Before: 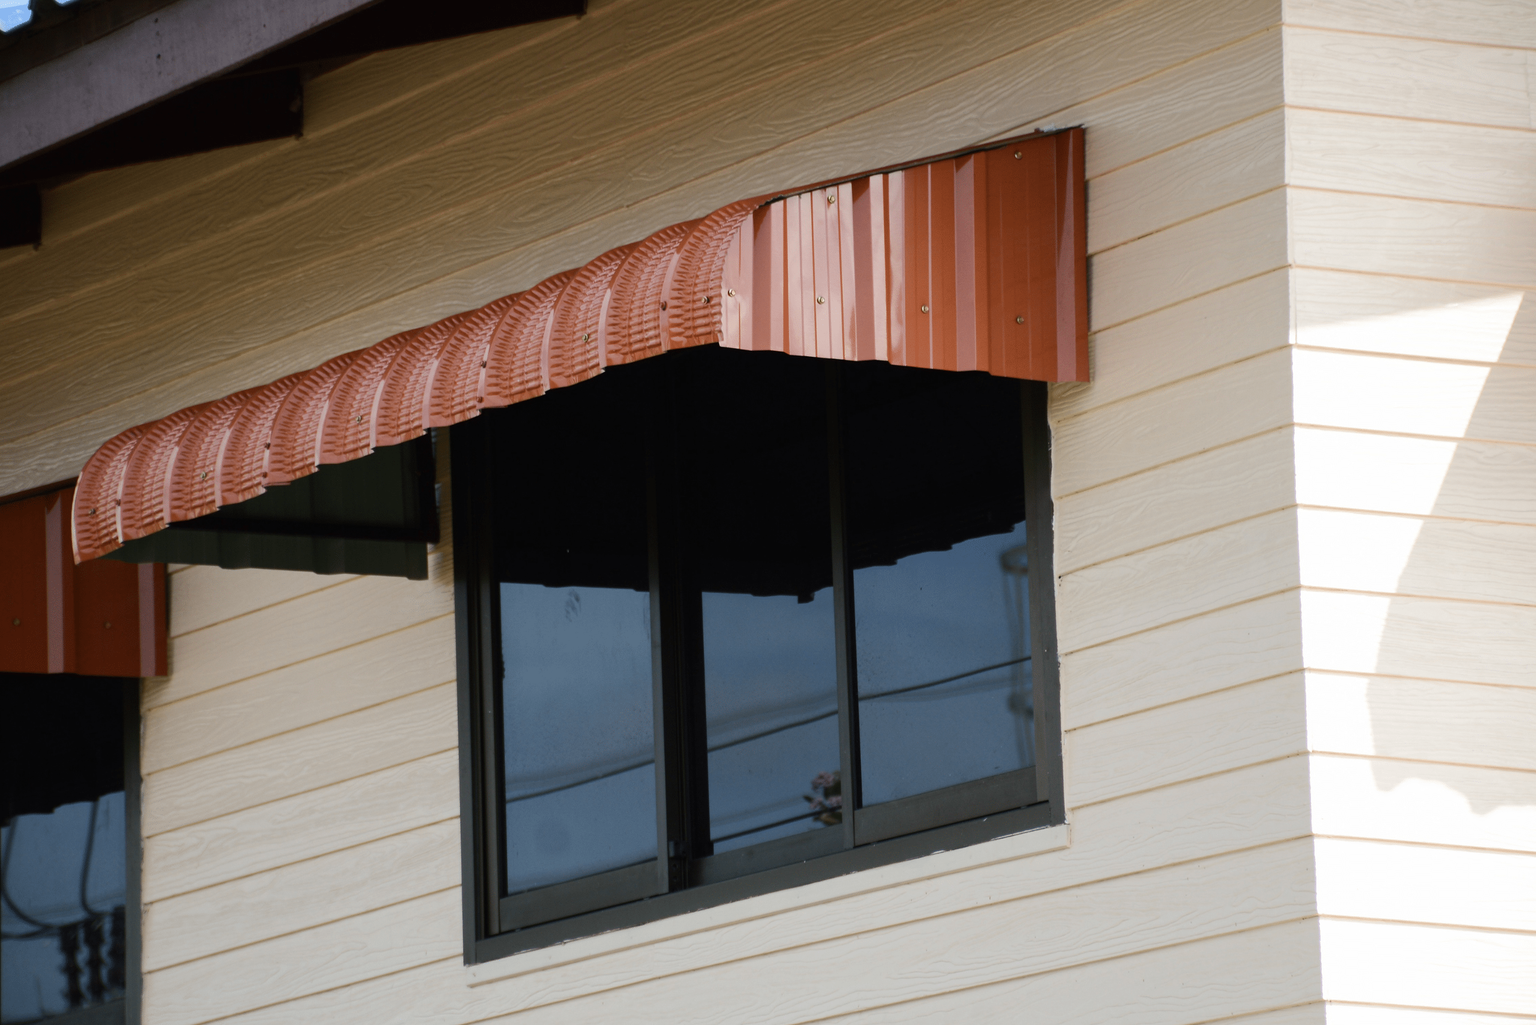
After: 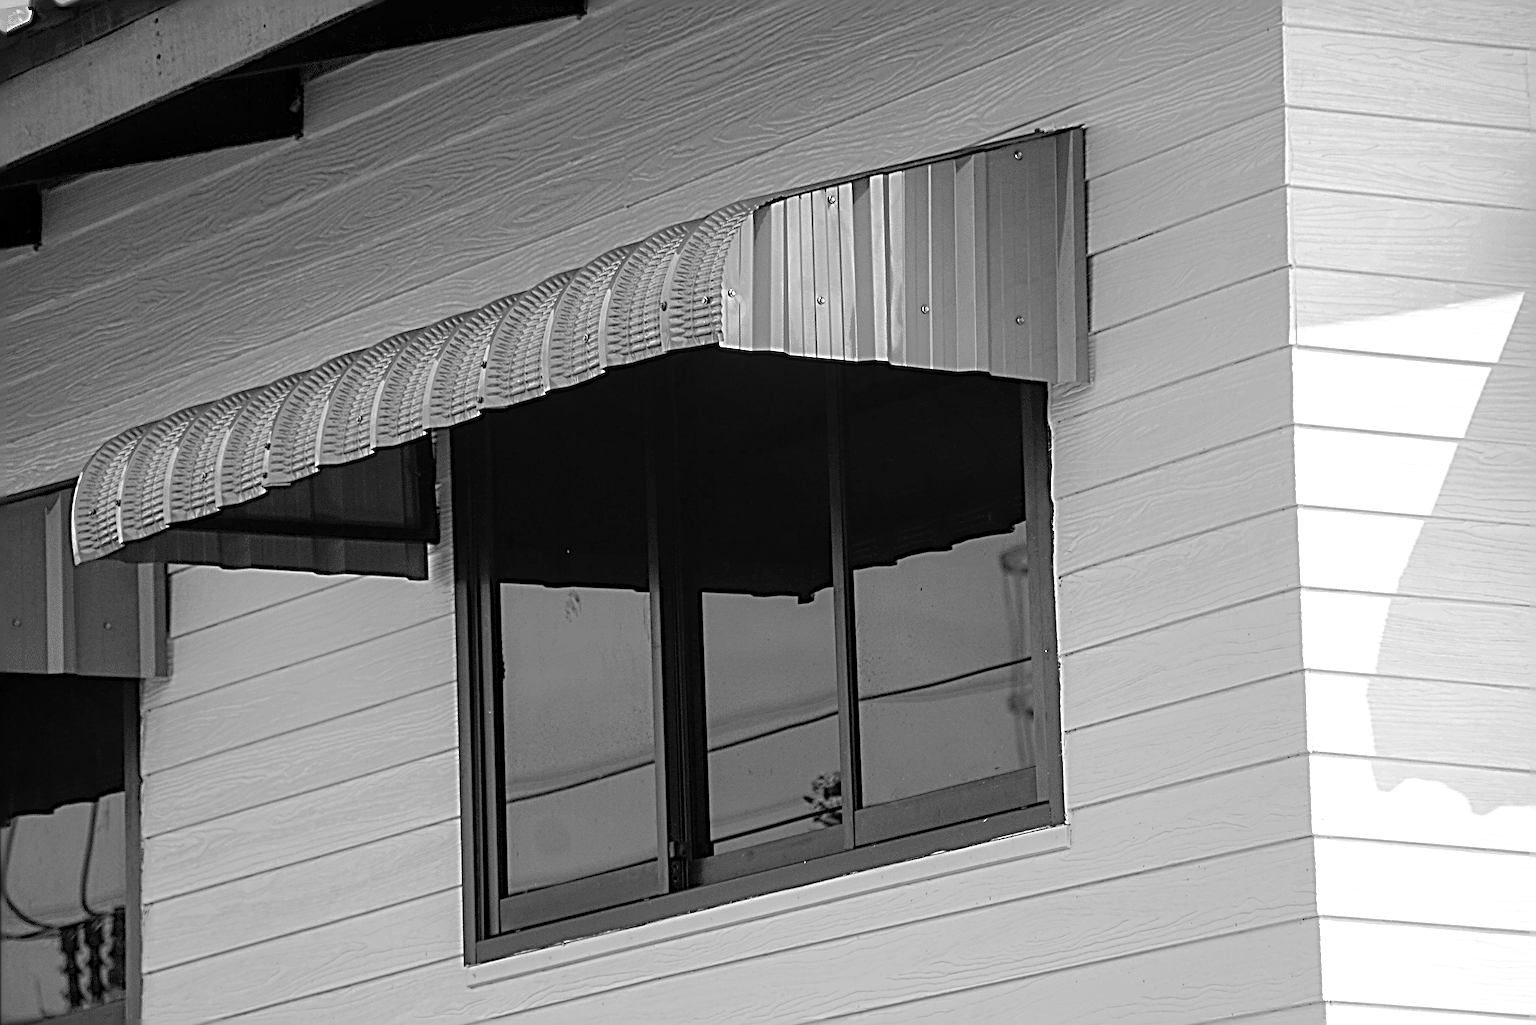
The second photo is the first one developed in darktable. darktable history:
tone curve: curves: ch0 [(0, 0) (0.004, 0.008) (0.077, 0.156) (0.169, 0.29) (0.774, 0.774) (1, 1)], preserve colors none
local contrast: on, module defaults
sharpen: radius 4.051, amount 1.999
color calibration: output gray [0.714, 0.278, 0, 0], illuminant same as pipeline (D50), adaptation XYZ, x 0.346, y 0.358, temperature 5023.34 K
color zones: curves: ch0 [(0.002, 0.589) (0.107, 0.484) (0.146, 0.249) (0.217, 0.352) (0.309, 0.525) (0.39, 0.404) (0.455, 0.169) (0.597, 0.055) (0.724, 0.212) (0.775, 0.691) (0.869, 0.571) (1, 0.587)]; ch1 [(0, 0) (0.143, 0) (0.286, 0) (0.429, 0) (0.571, 0) (0.714, 0) (0.857, 0)], mix 30.36%
